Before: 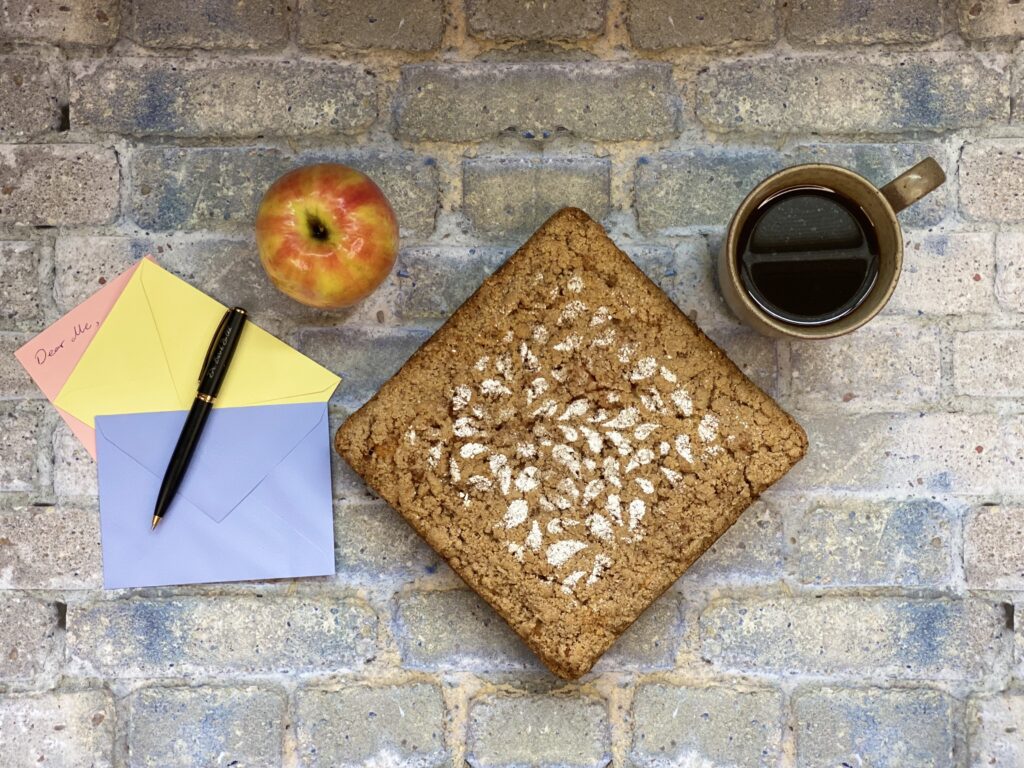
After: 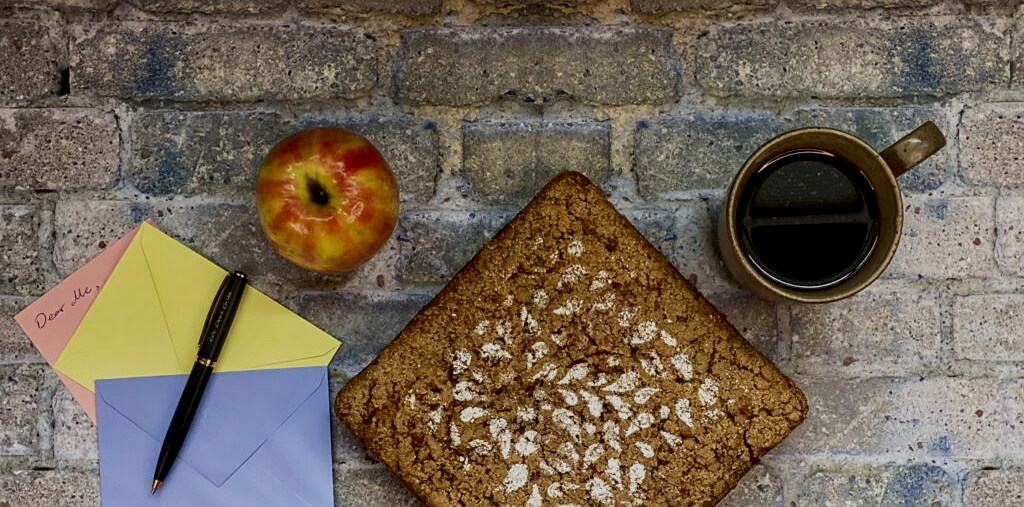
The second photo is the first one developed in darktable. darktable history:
contrast brightness saturation: contrast 0.17, saturation 0.296
local contrast: detail 130%
crop and rotate: top 4.725%, bottom 29.201%
exposure: exposure -1.007 EV, compensate highlight preservation false
sharpen: radius 1.471, amount 0.409, threshold 1.224
